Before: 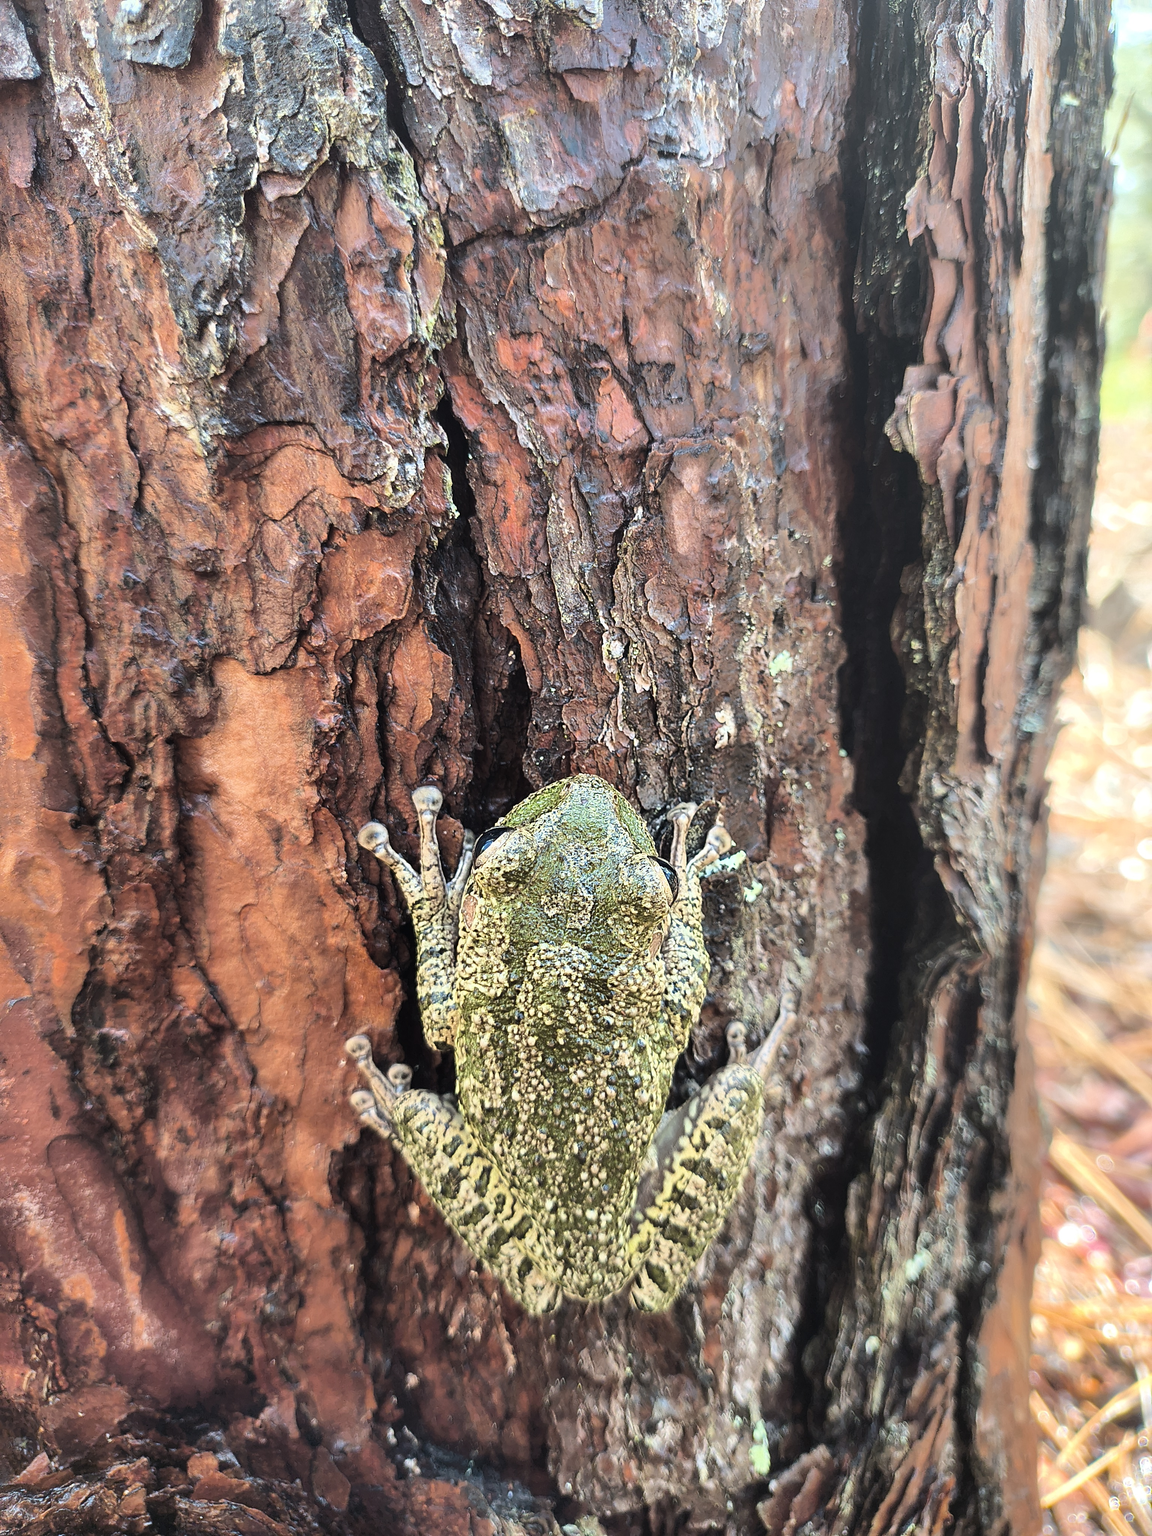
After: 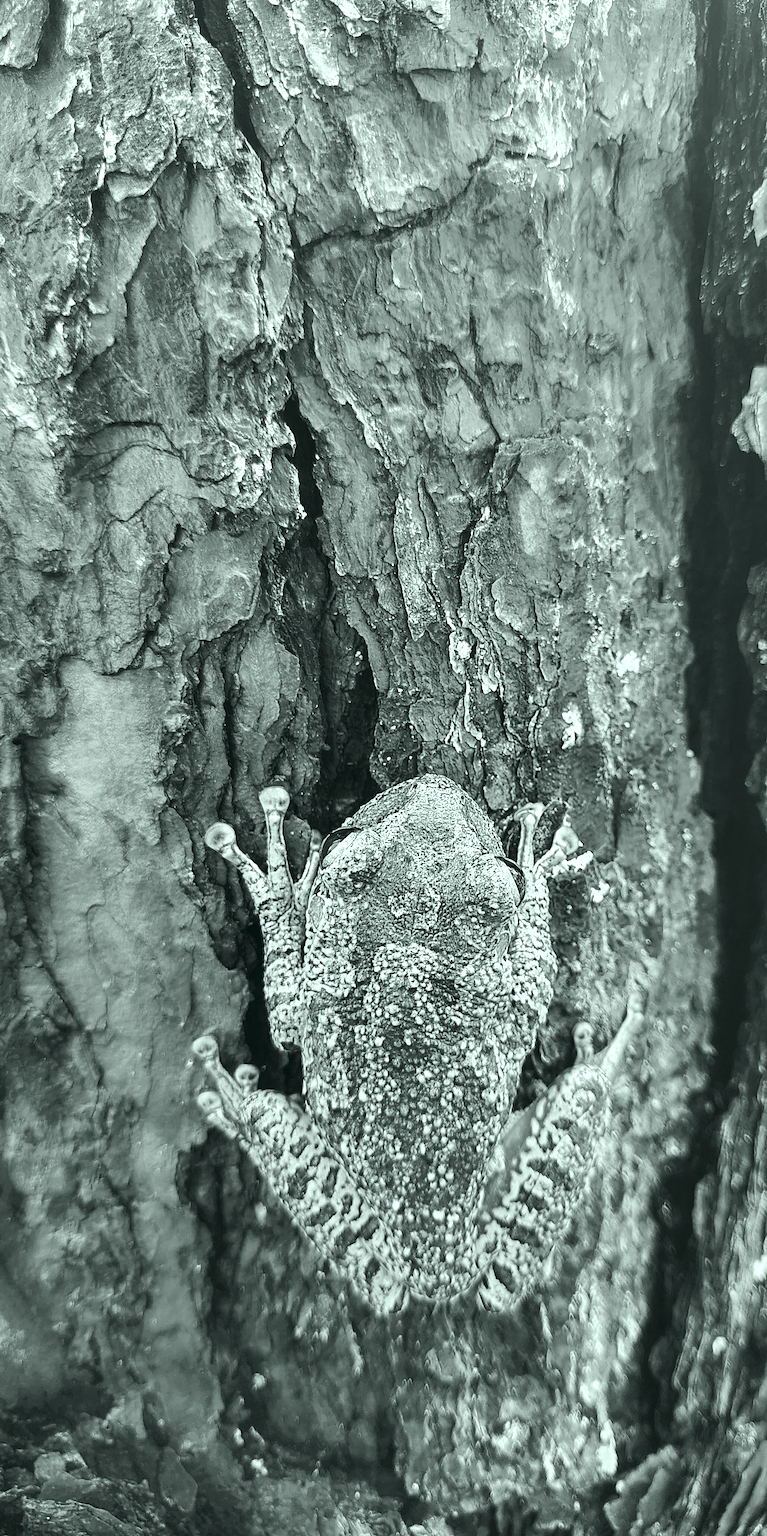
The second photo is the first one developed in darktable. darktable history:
tone equalizer: on, module defaults
color calibration: output gray [0.246, 0.254, 0.501, 0], gray › normalize channels true, illuminant same as pipeline (D50), adaptation XYZ, x 0.346, y 0.359, gamut compression 0
exposure: black level correction 0, exposure 0.5 EV, compensate exposure bias true, compensate highlight preservation false
crop and rotate: left 13.342%, right 19.991%
local contrast: highlights 100%, shadows 100%, detail 120%, midtone range 0.2
color correction: highlights a* -7.33, highlights b* 1.26, shadows a* -3.55, saturation 1.4
contrast brightness saturation: contrast -0.05, saturation -0.41
